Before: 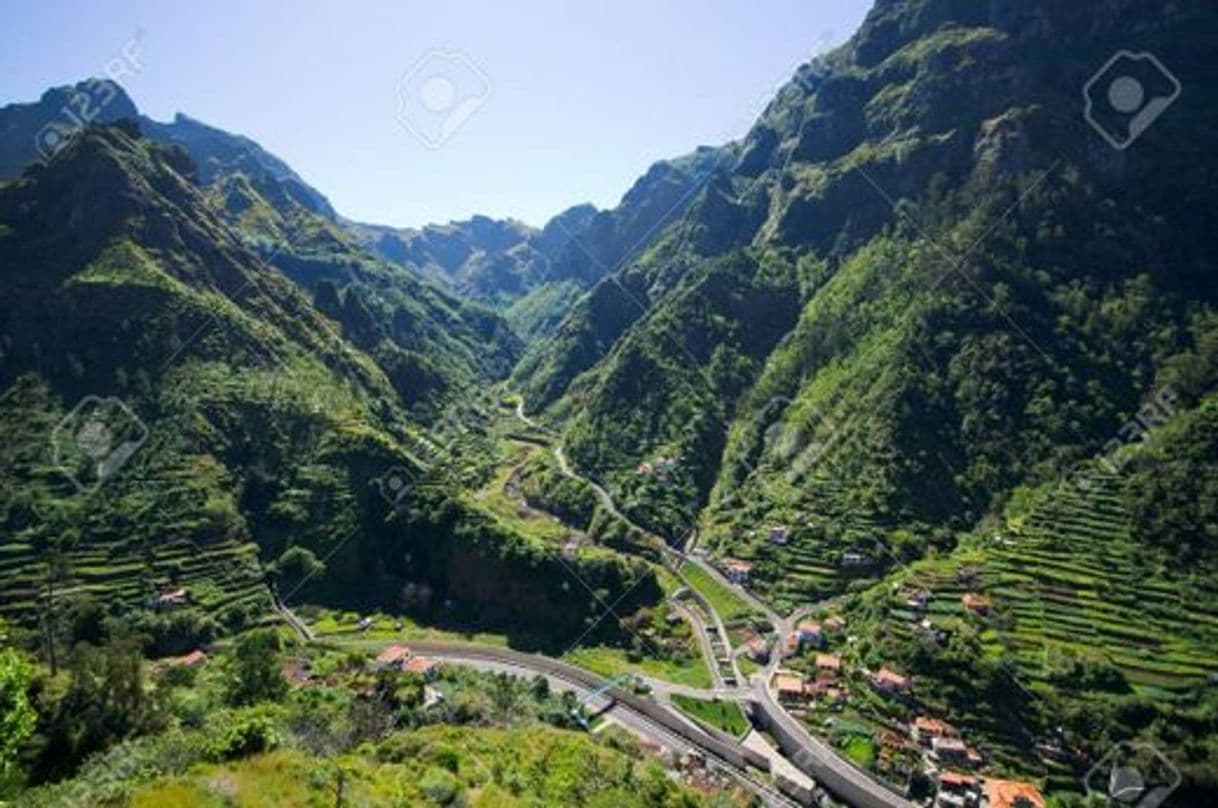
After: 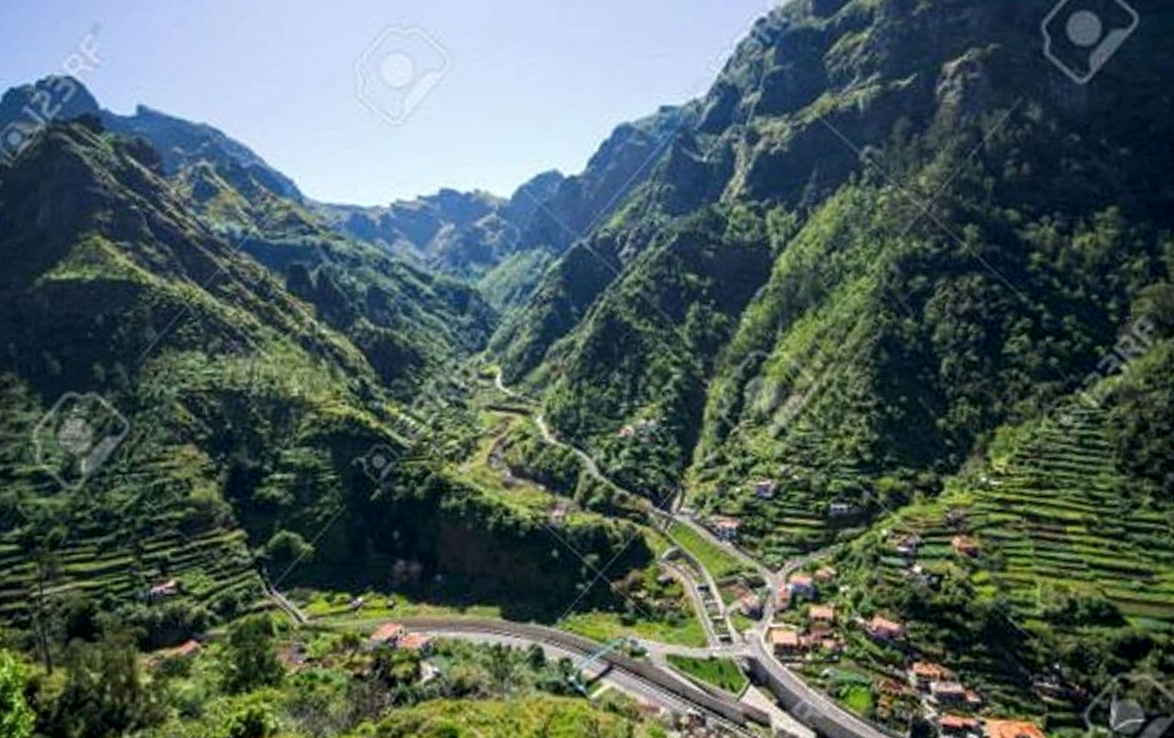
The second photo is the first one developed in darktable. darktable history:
base curve: curves: ch0 [(0, 0) (0.297, 0.298) (1, 1)], preserve colors none
local contrast: on, module defaults
rotate and perspective: rotation -3.52°, crop left 0.036, crop right 0.964, crop top 0.081, crop bottom 0.919
